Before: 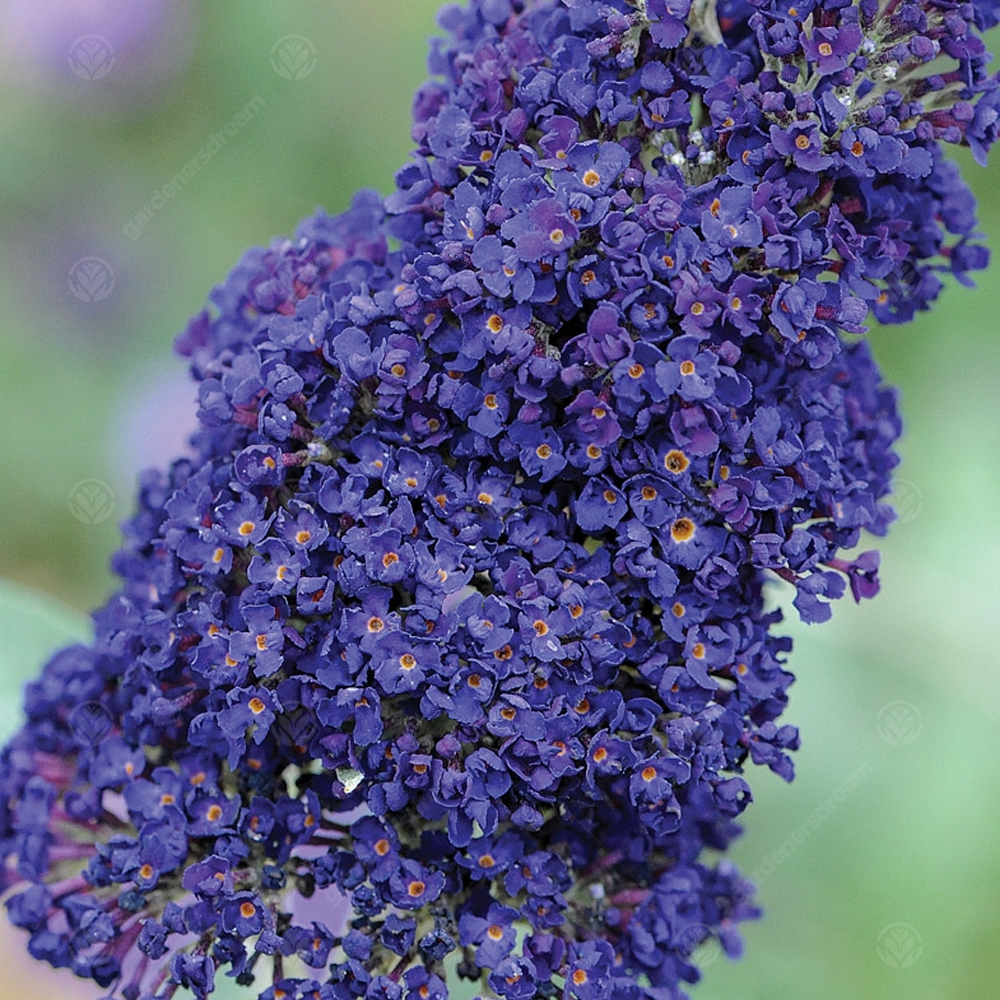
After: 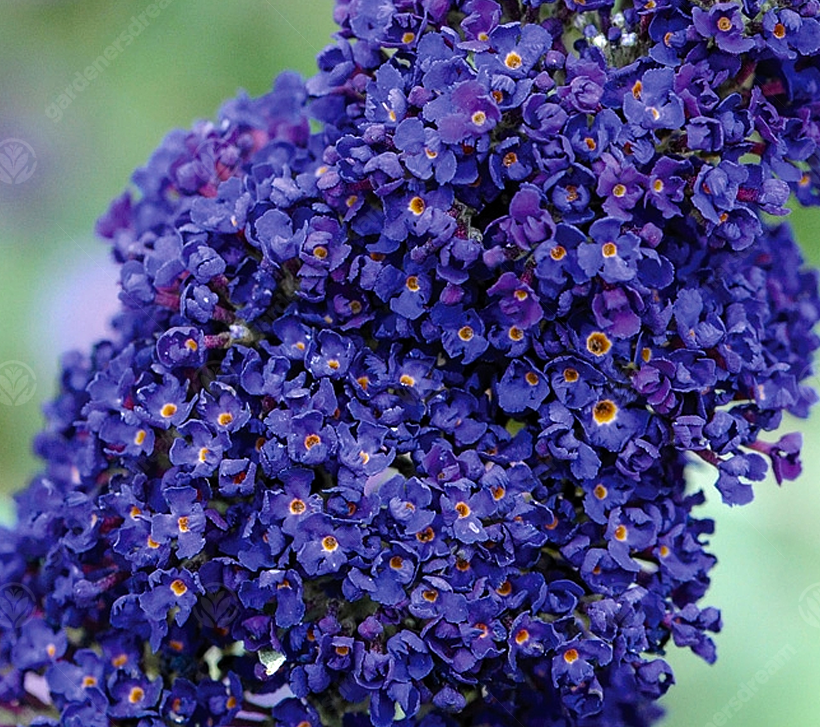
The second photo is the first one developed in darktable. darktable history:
crop: left 7.856%, top 11.836%, right 10.12%, bottom 15.387%
color balance rgb: shadows lift › luminance -20%, power › hue 72.24°, highlights gain › luminance 15%, global offset › hue 171.6°, perceptual saturation grading › highlights -15%, perceptual saturation grading › shadows 25%, global vibrance 35%, contrast 10%
shadows and highlights: shadows -23.08, highlights 46.15, soften with gaussian
